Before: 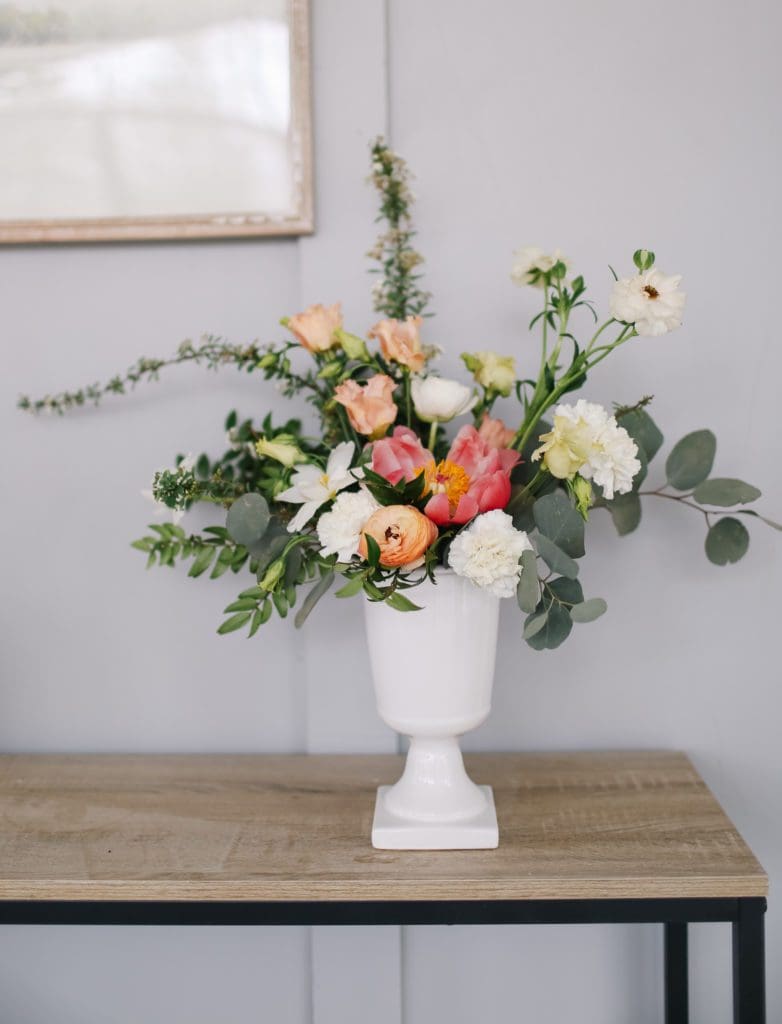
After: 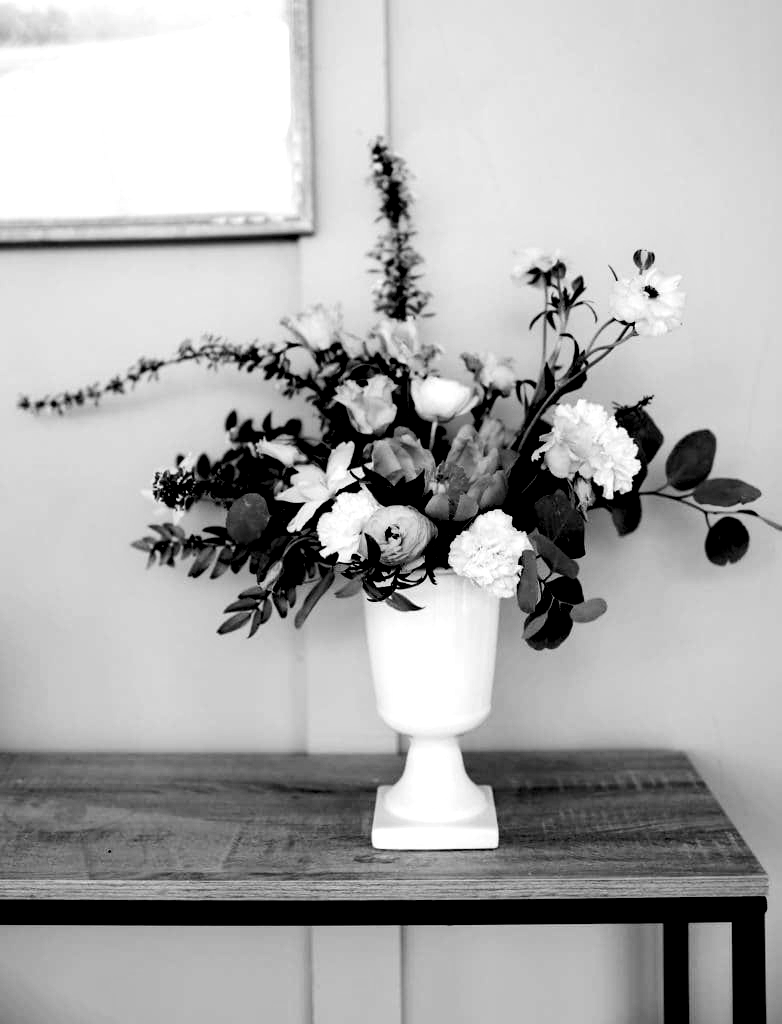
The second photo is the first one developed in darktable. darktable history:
color correction: highlights a* 4.02, highlights b* 4.98, shadows a* -7.55, shadows b* 4.98
monochrome: a 14.95, b -89.96
tone equalizer: -8 EV -1.08 EV, -7 EV -1.01 EV, -6 EV -0.867 EV, -5 EV -0.578 EV, -3 EV 0.578 EV, -2 EV 0.867 EV, -1 EV 1.01 EV, +0 EV 1.08 EV, edges refinement/feathering 500, mask exposure compensation -1.57 EV, preserve details no
exposure: black level correction 0.1, exposure -0.092 EV, compensate highlight preservation false
